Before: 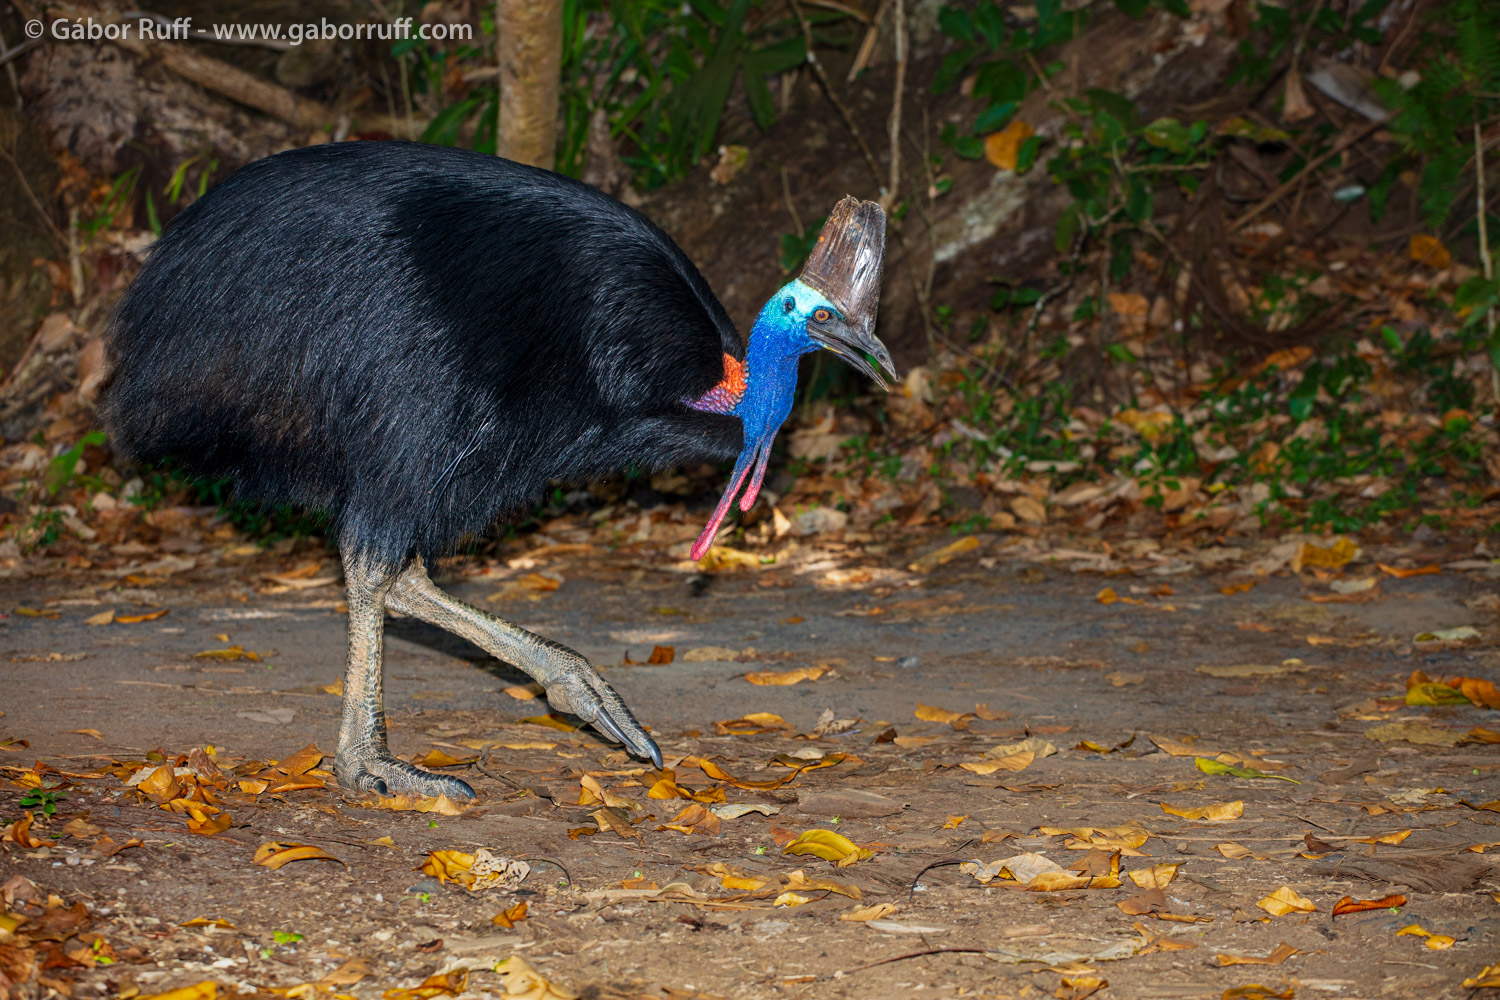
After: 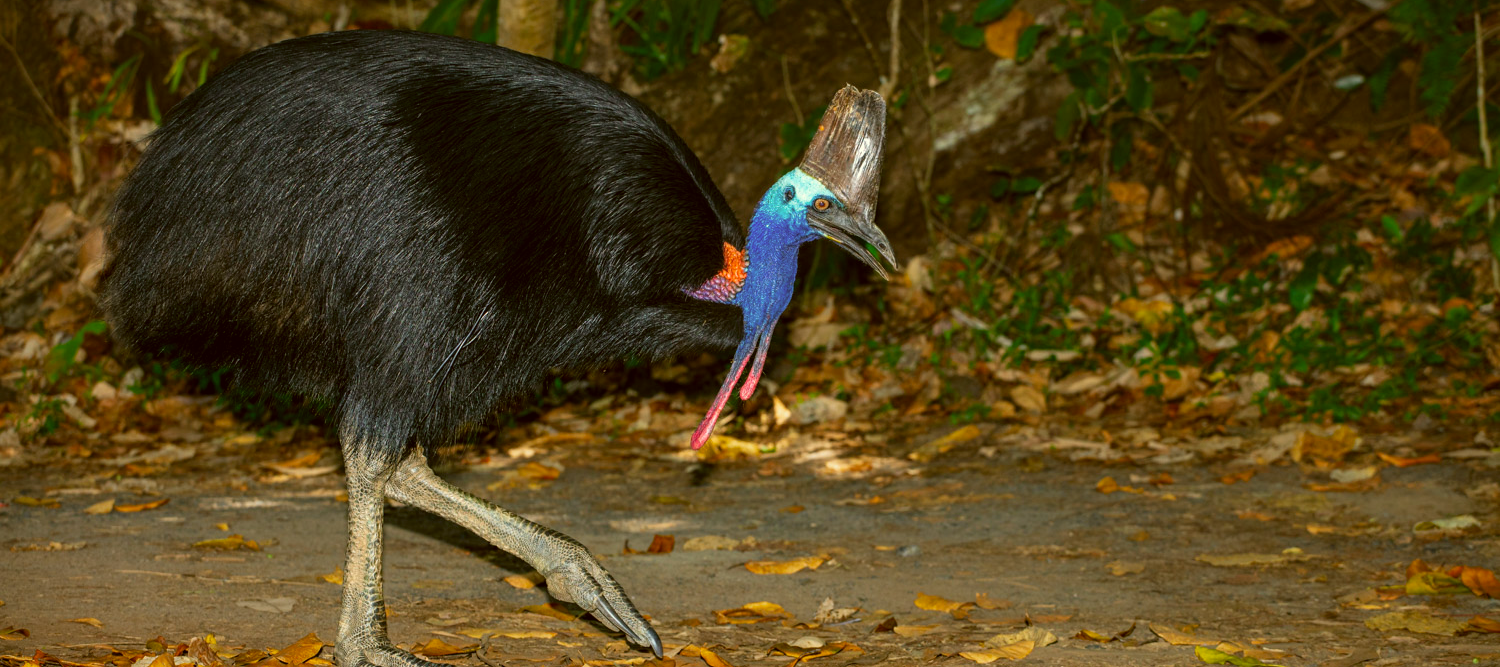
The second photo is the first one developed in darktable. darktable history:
color correction: highlights a* -1.75, highlights b* 10.43, shadows a* 0.539, shadows b* 19.81
crop: top 11.152%, bottom 22.128%
